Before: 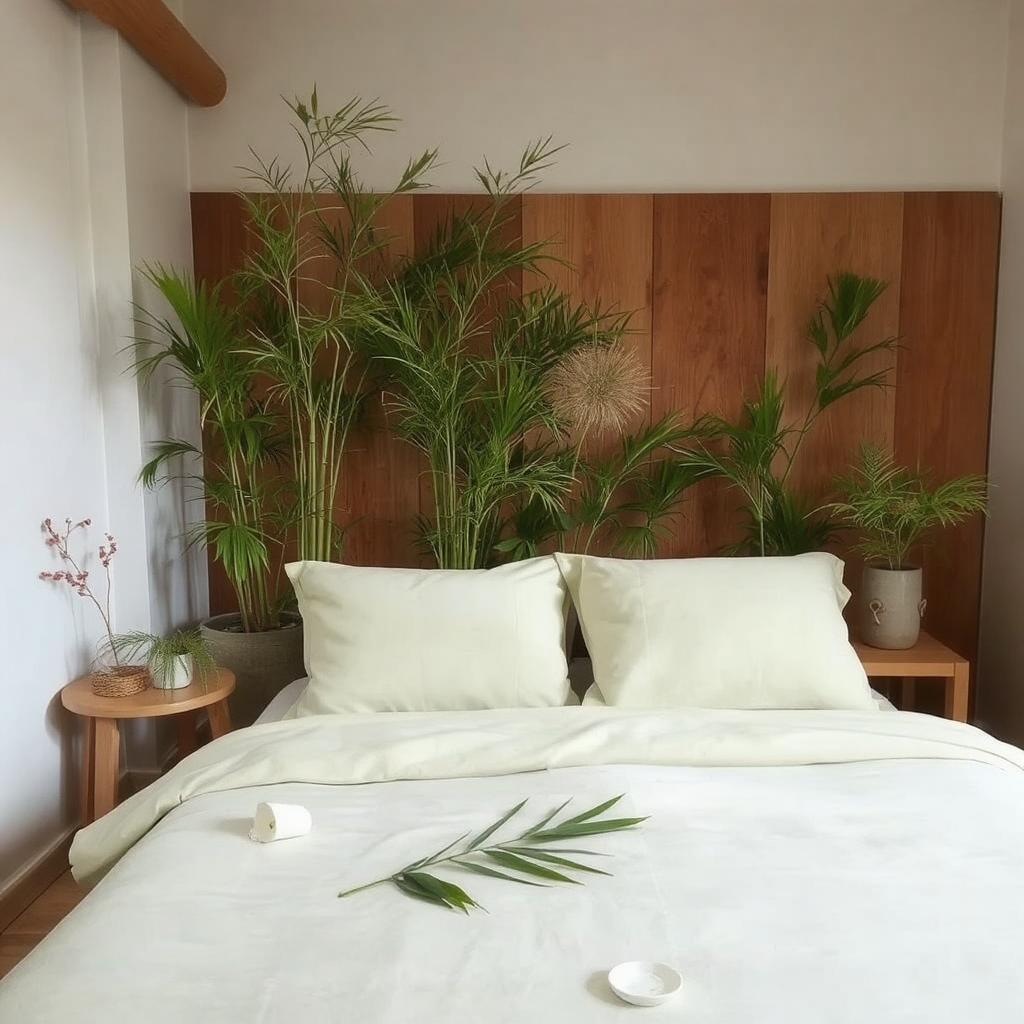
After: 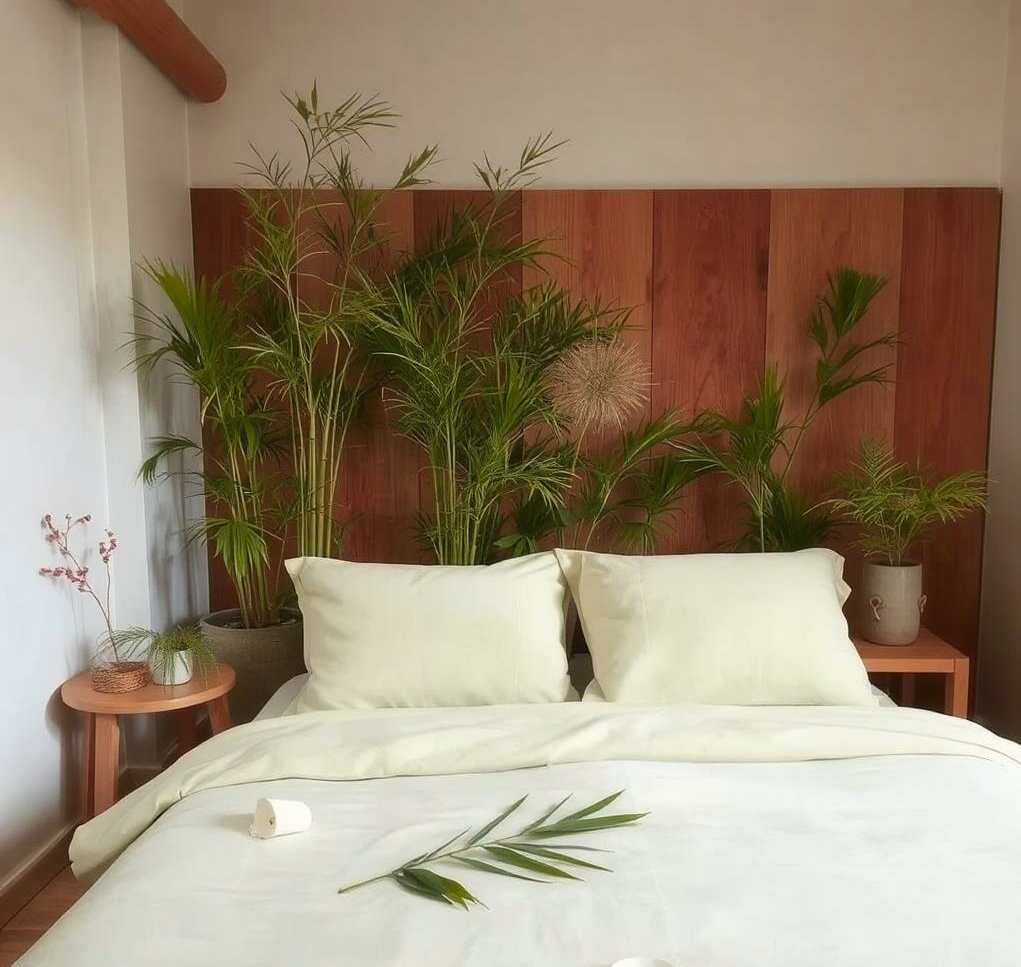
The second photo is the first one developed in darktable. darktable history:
white balance: red 1.009, blue 0.985
crop: top 0.448%, right 0.264%, bottom 5.045%
color zones: curves: ch1 [(0.239, 0.552) (0.75, 0.5)]; ch2 [(0.25, 0.462) (0.749, 0.457)], mix 25.94%
